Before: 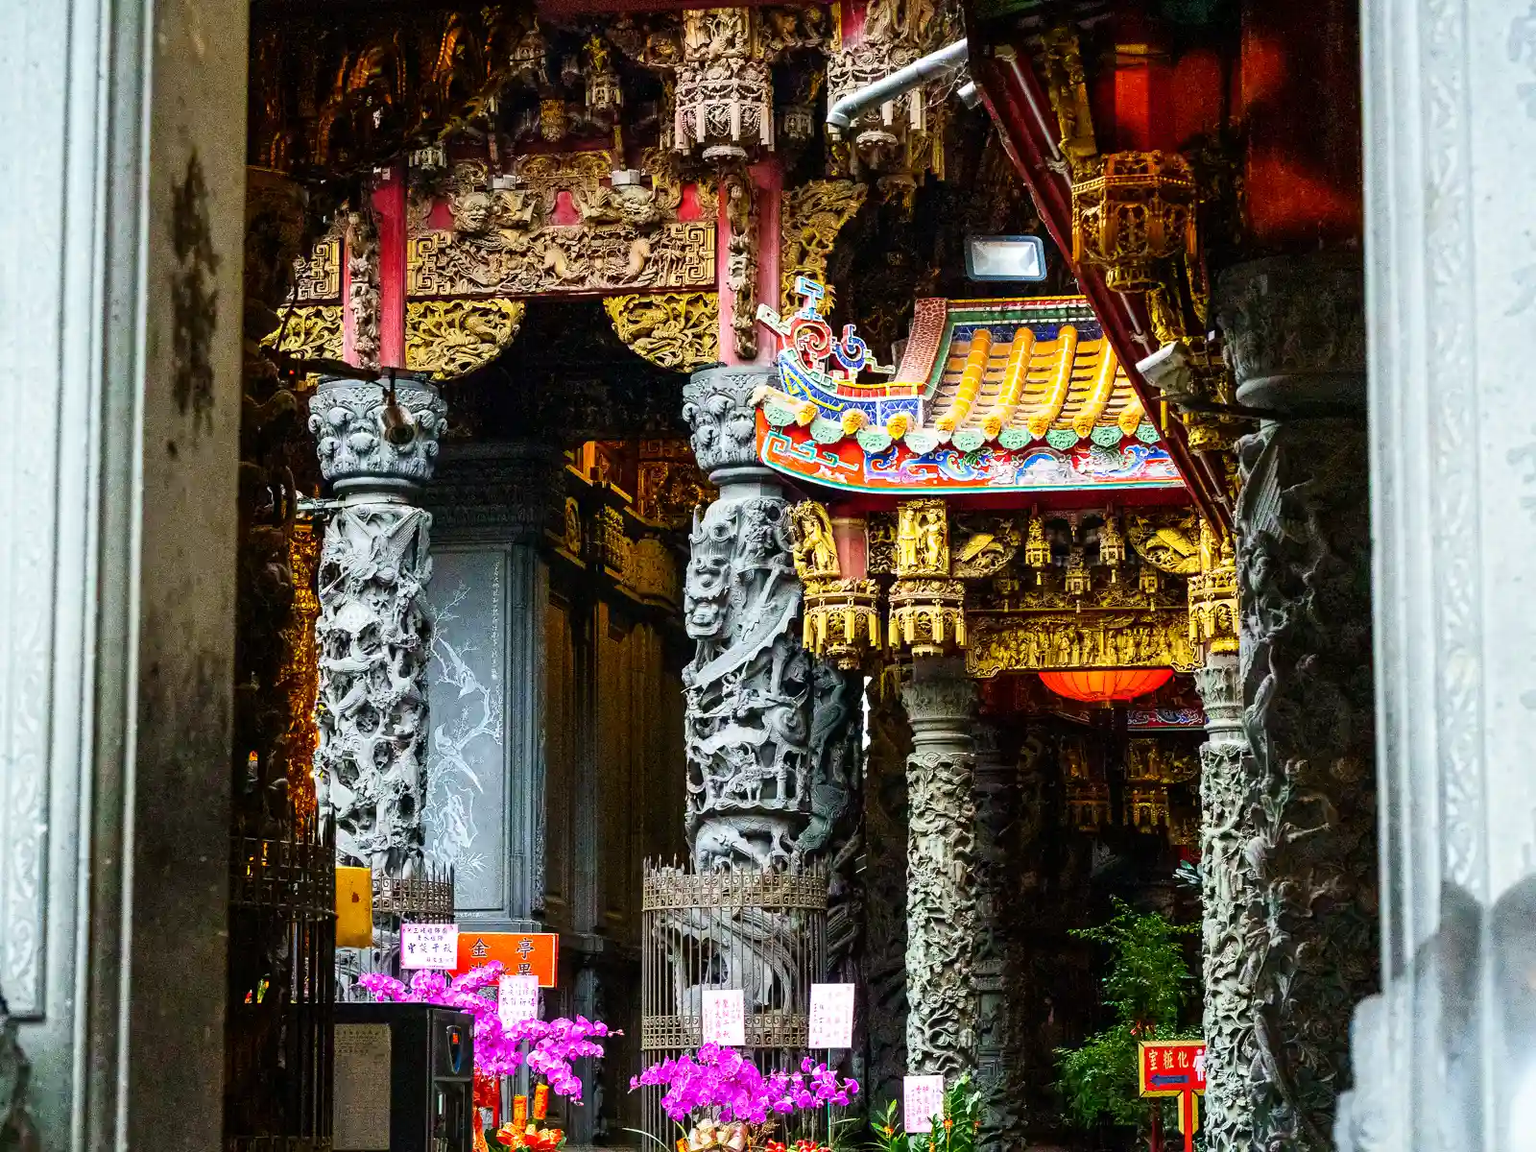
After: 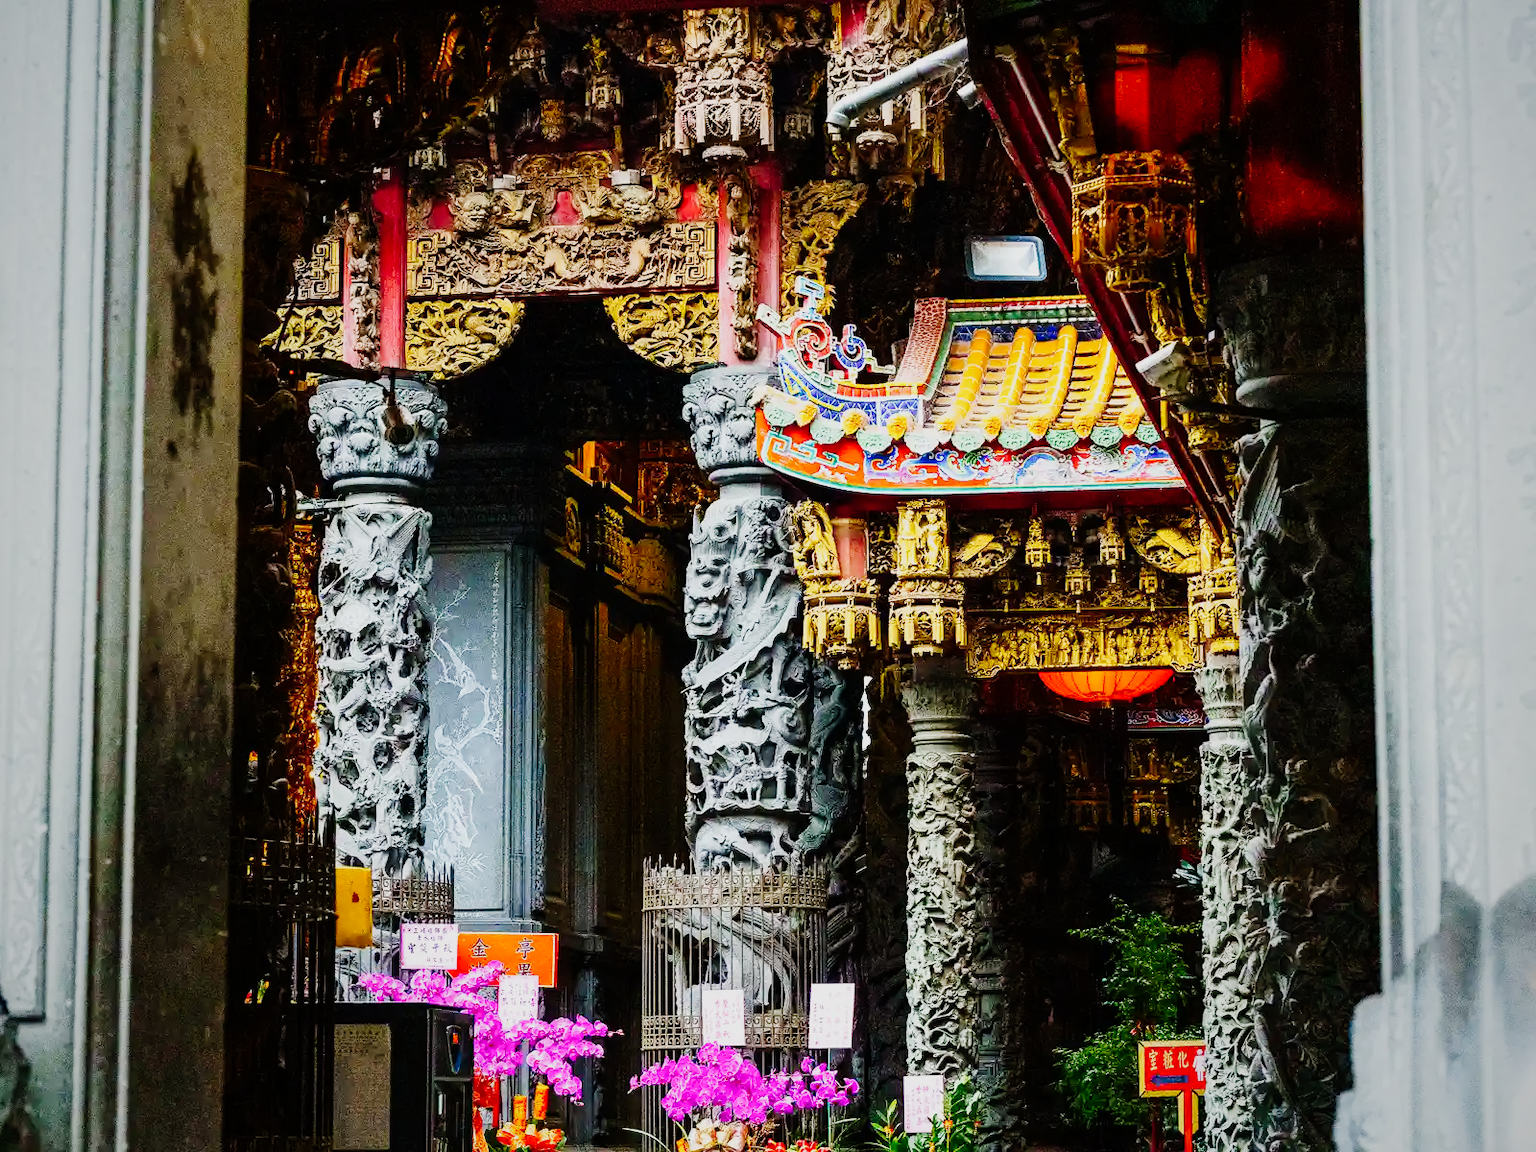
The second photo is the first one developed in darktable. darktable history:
tone curve: curves: ch0 [(0, 0) (0.128, 0.068) (0.292, 0.274) (0.453, 0.507) (0.653, 0.717) (0.785, 0.817) (0.995, 0.917)]; ch1 [(0, 0) (0.384, 0.365) (0.463, 0.447) (0.486, 0.474) (0.503, 0.497) (0.52, 0.525) (0.559, 0.591) (0.583, 0.623) (0.672, 0.699) (0.766, 0.773) (1, 1)]; ch2 [(0, 0) (0.374, 0.344) (0.446, 0.443) (0.501, 0.5) (0.527, 0.549) (0.565, 0.582) (0.624, 0.632) (1, 1)], preserve colors none
vignetting: fall-off start 72.58%, fall-off radius 109.01%, saturation -0.023, width/height ratio 0.727, unbound false
